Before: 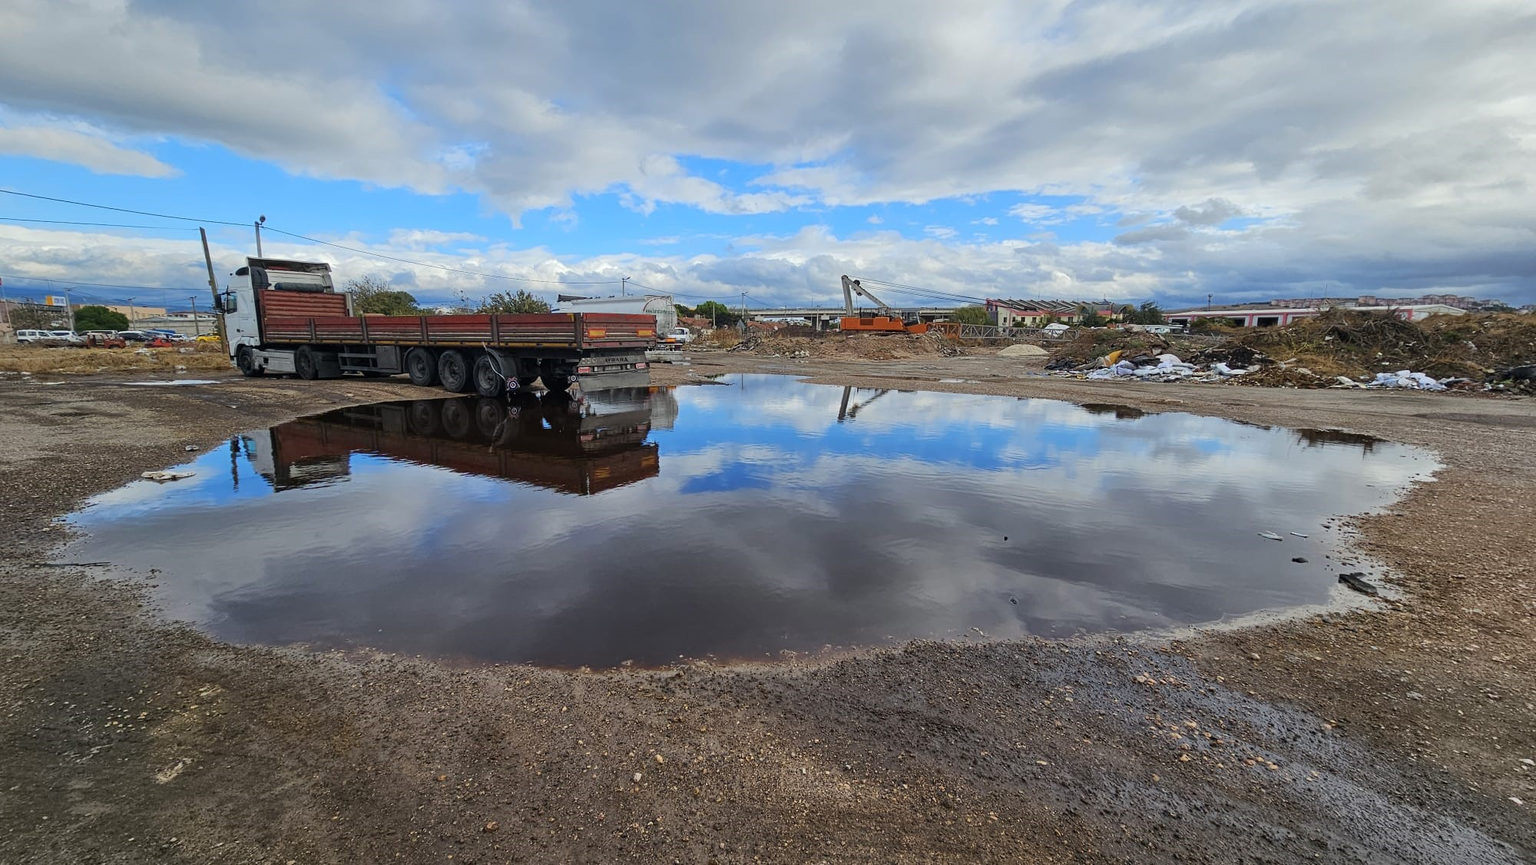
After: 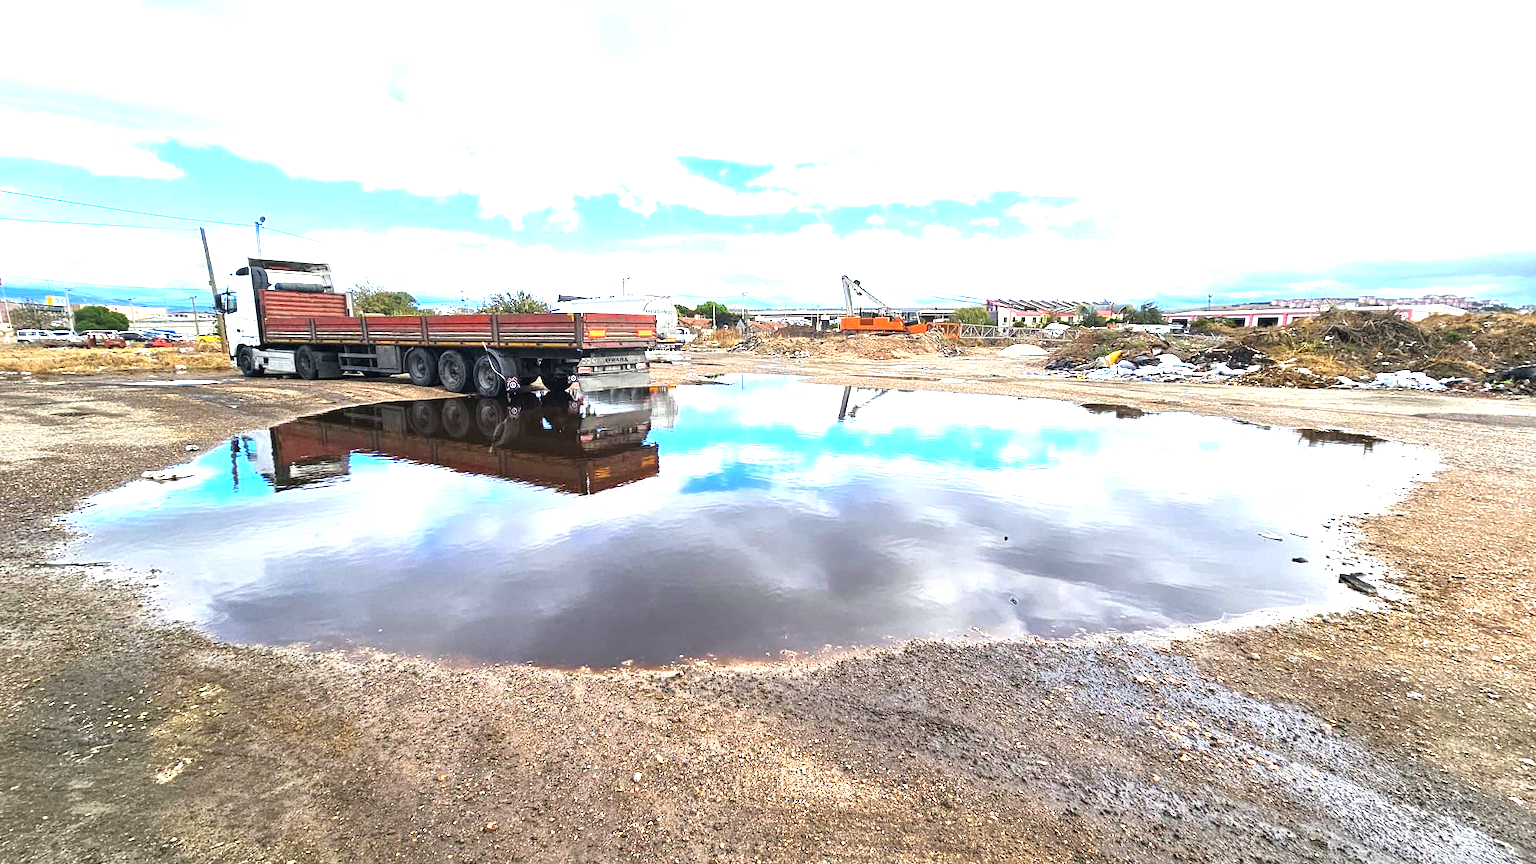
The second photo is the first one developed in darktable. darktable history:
color balance: contrast 8.5%, output saturation 105%
exposure: black level correction 0, exposure 1.9 EV, compensate highlight preservation false
